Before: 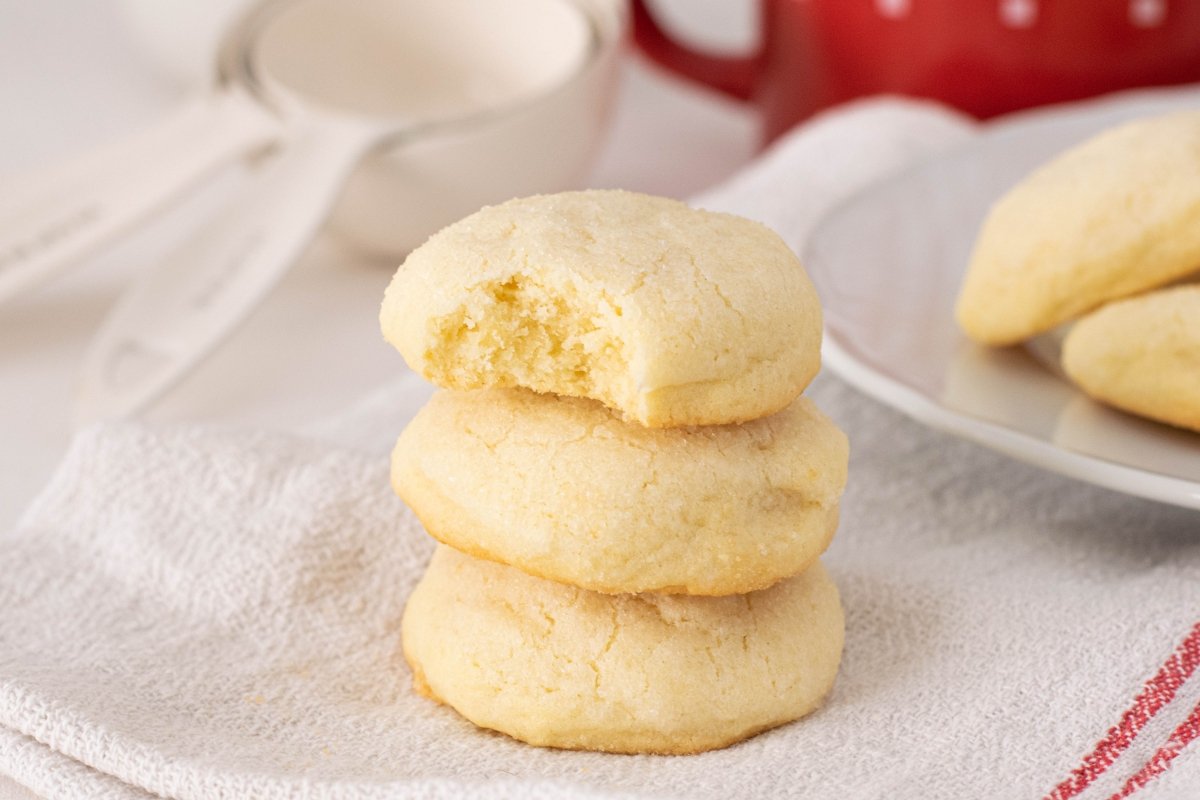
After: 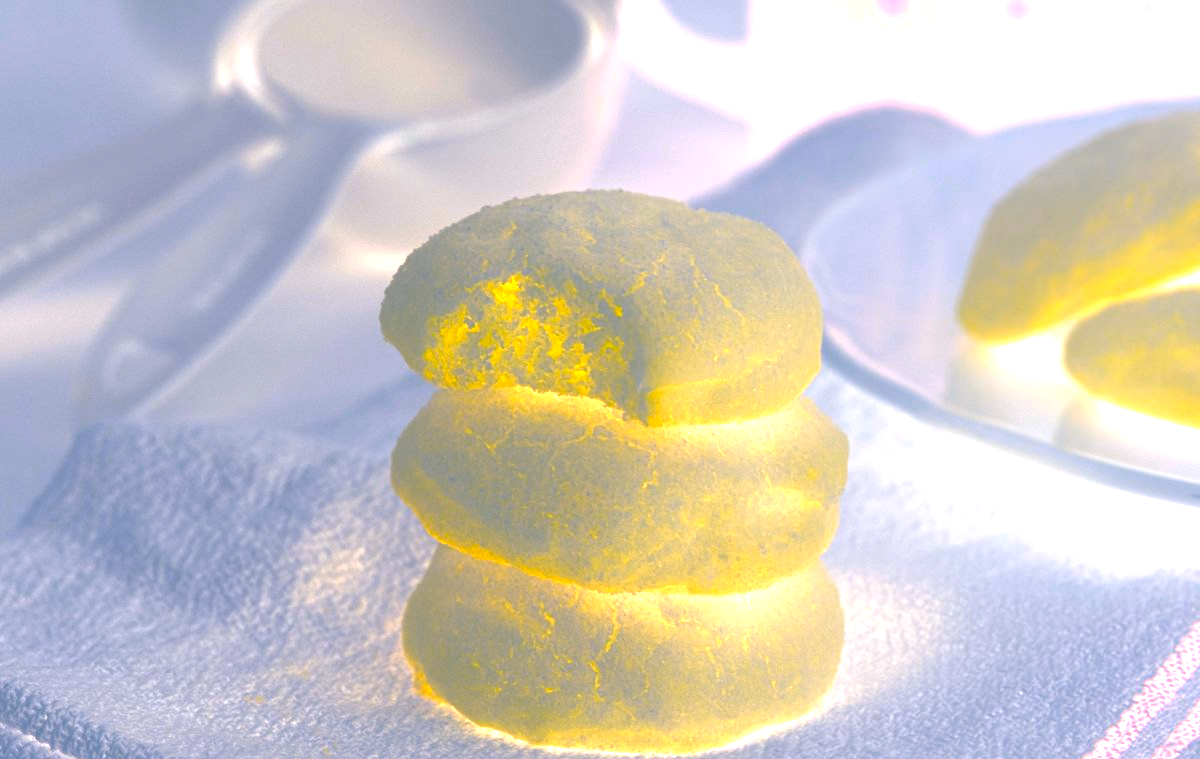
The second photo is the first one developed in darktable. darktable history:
crop and rotate: top 0%, bottom 5.097%
exposure: exposure 1.5 EV, compensate highlight preservation false
bloom: size 85%, threshold 5%, strength 85%
contrast brightness saturation: contrast 0.22, brightness -0.19, saturation 0.24
white balance: red 0.931, blue 1.11
